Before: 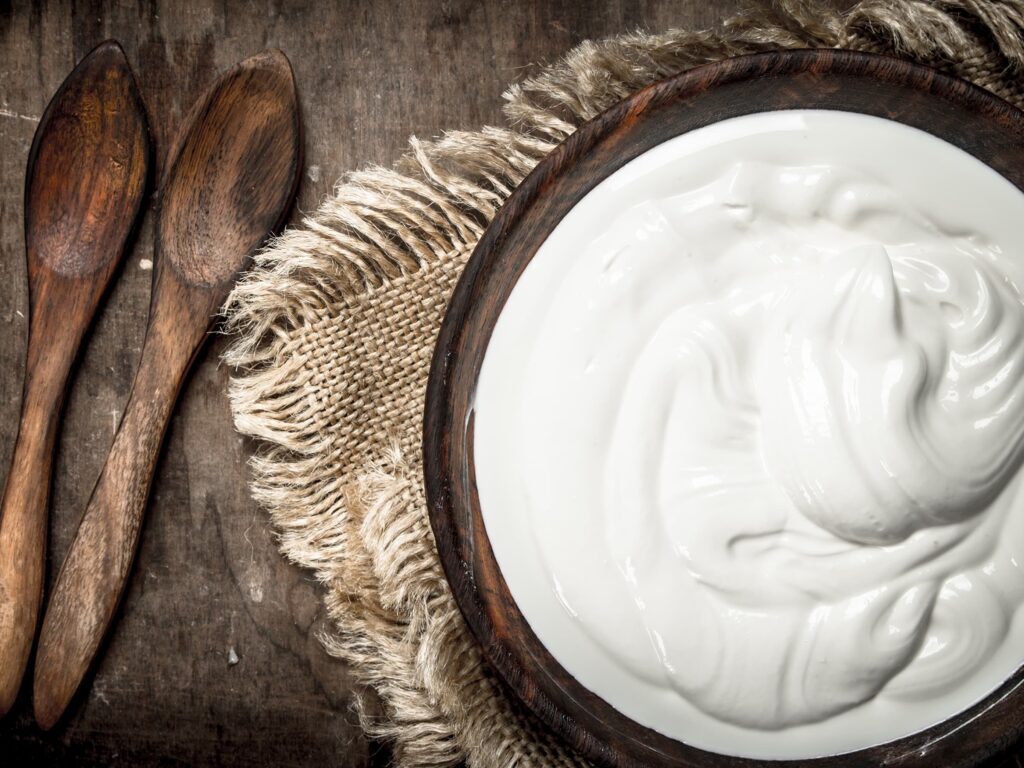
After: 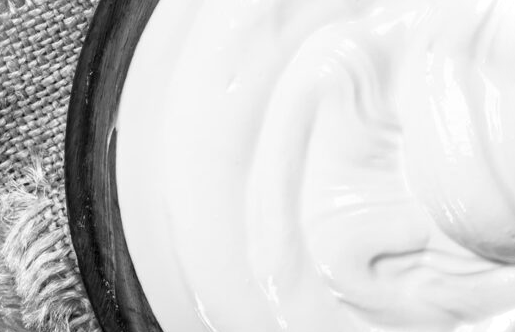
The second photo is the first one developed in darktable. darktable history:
crop: left 35.03%, top 36.625%, right 14.663%, bottom 20.057%
white balance: emerald 1
vignetting: fall-off start 100%, brightness 0.3, saturation 0
monochrome: a 32, b 64, size 2.3, highlights 1
color correction: highlights a* 4.02, highlights b* 4.98, shadows a* -7.55, shadows b* 4.98
